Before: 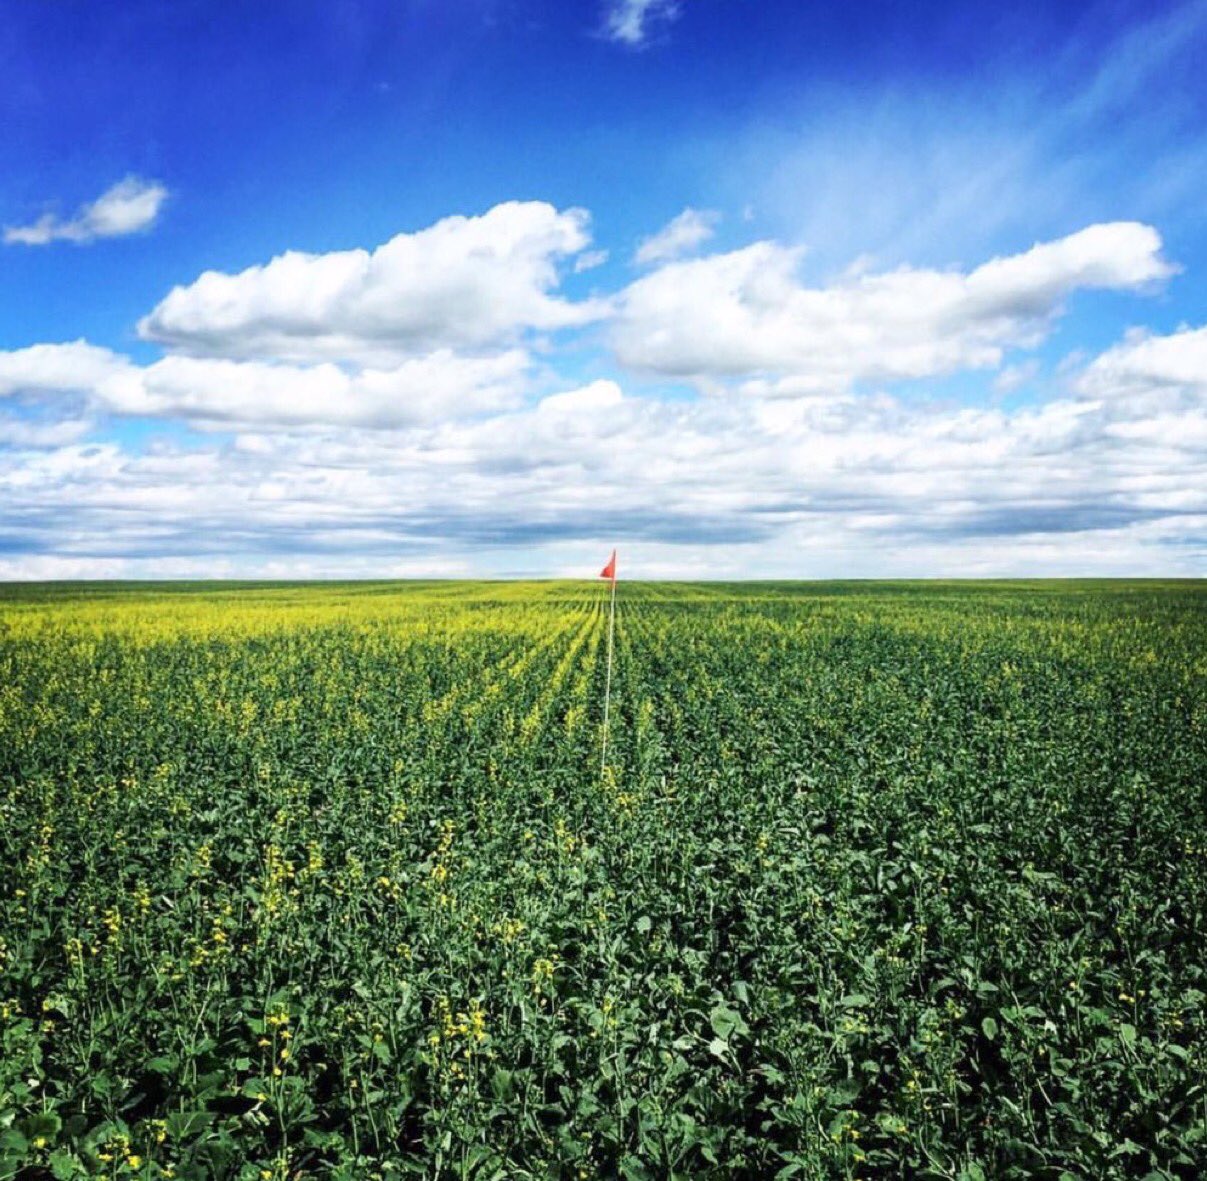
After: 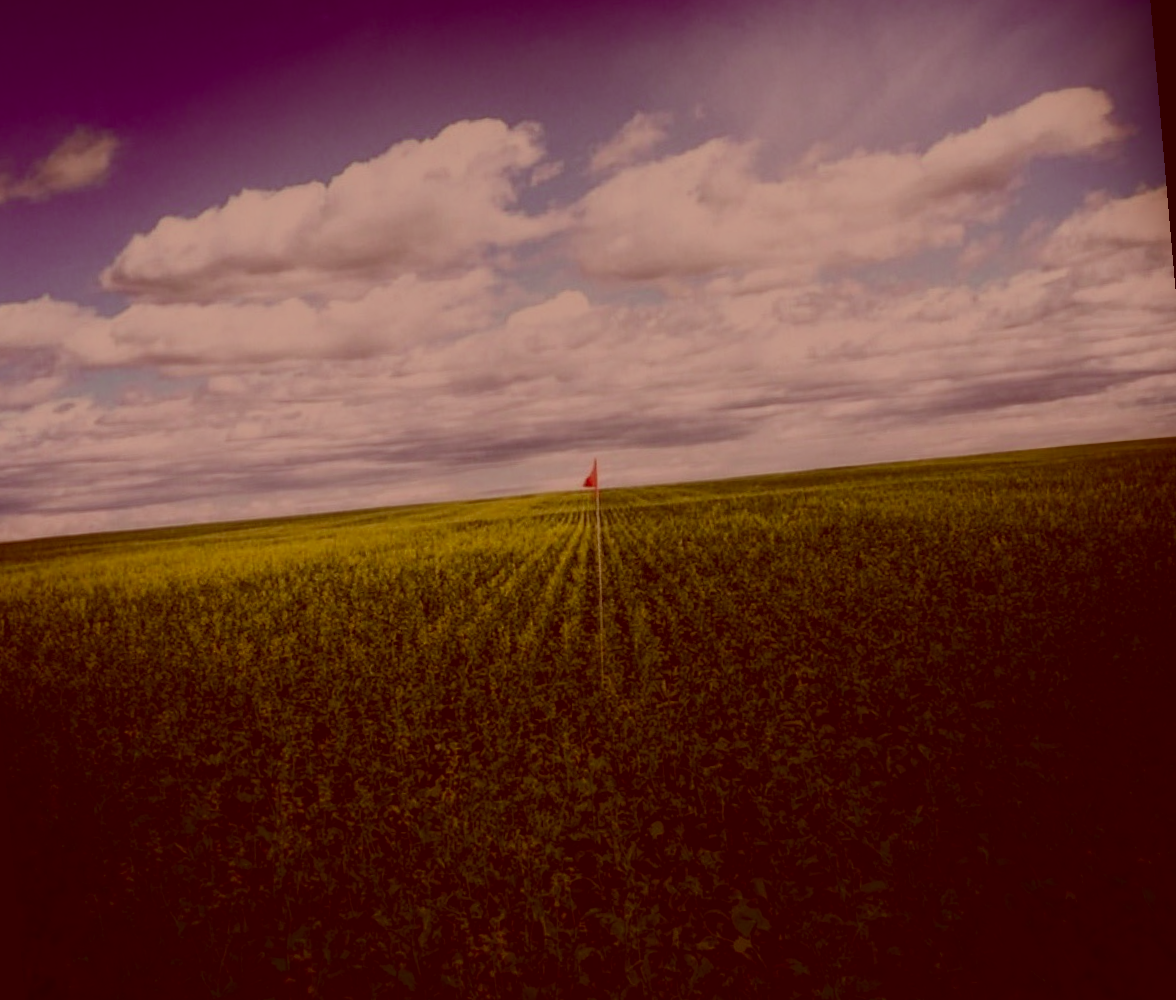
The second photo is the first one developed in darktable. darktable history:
rotate and perspective: rotation -5°, crop left 0.05, crop right 0.952, crop top 0.11, crop bottom 0.89
exposure: exposure -1.468 EV, compensate highlight preservation false
color correction: highlights a* 9.03, highlights b* 8.71, shadows a* 40, shadows b* 40, saturation 0.8
shadows and highlights: shadows -88.03, highlights -35.45, shadows color adjustment 99.15%, highlights color adjustment 0%, soften with gaussian
